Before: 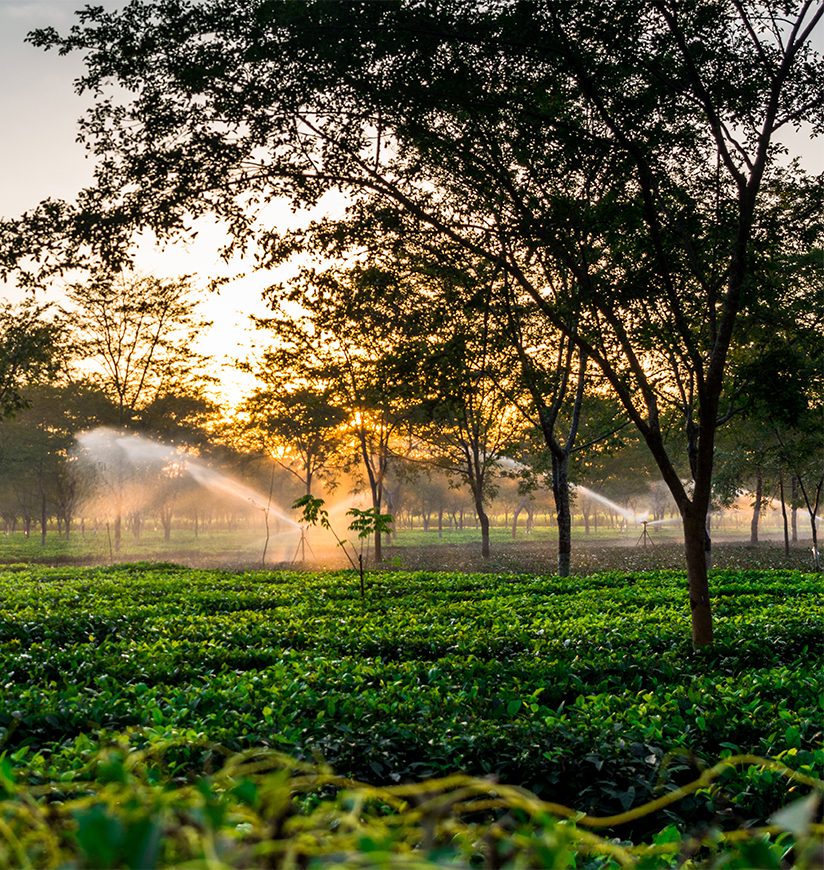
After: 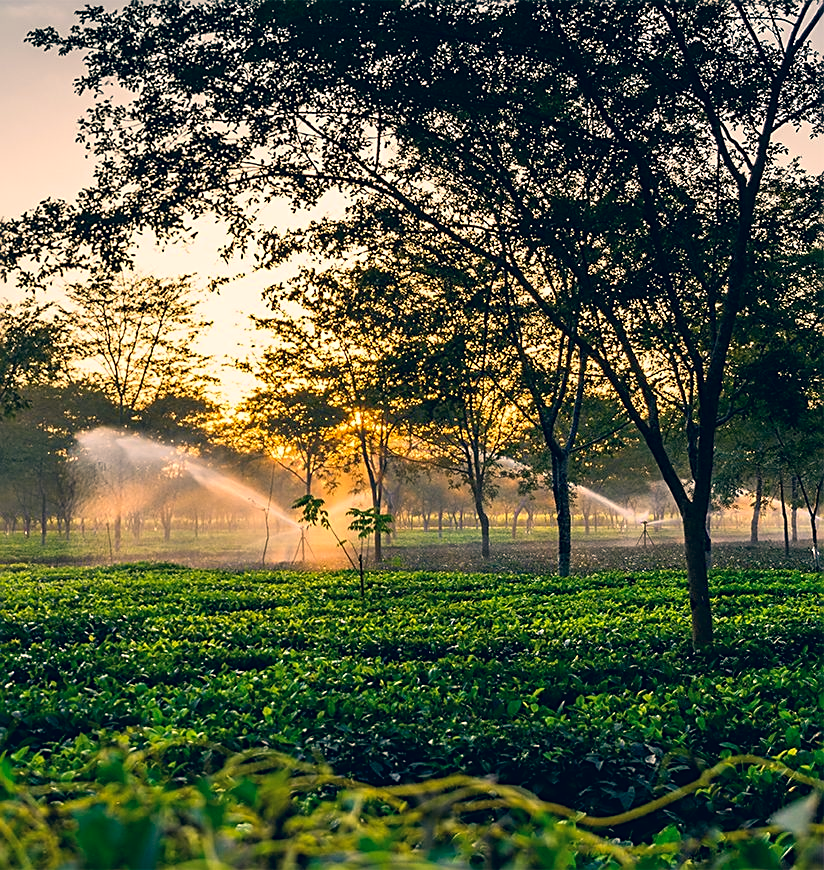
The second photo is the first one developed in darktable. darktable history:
color correction: highlights a* 10.28, highlights b* 14.36, shadows a* -10.25, shadows b* -14.8
sharpen: on, module defaults
